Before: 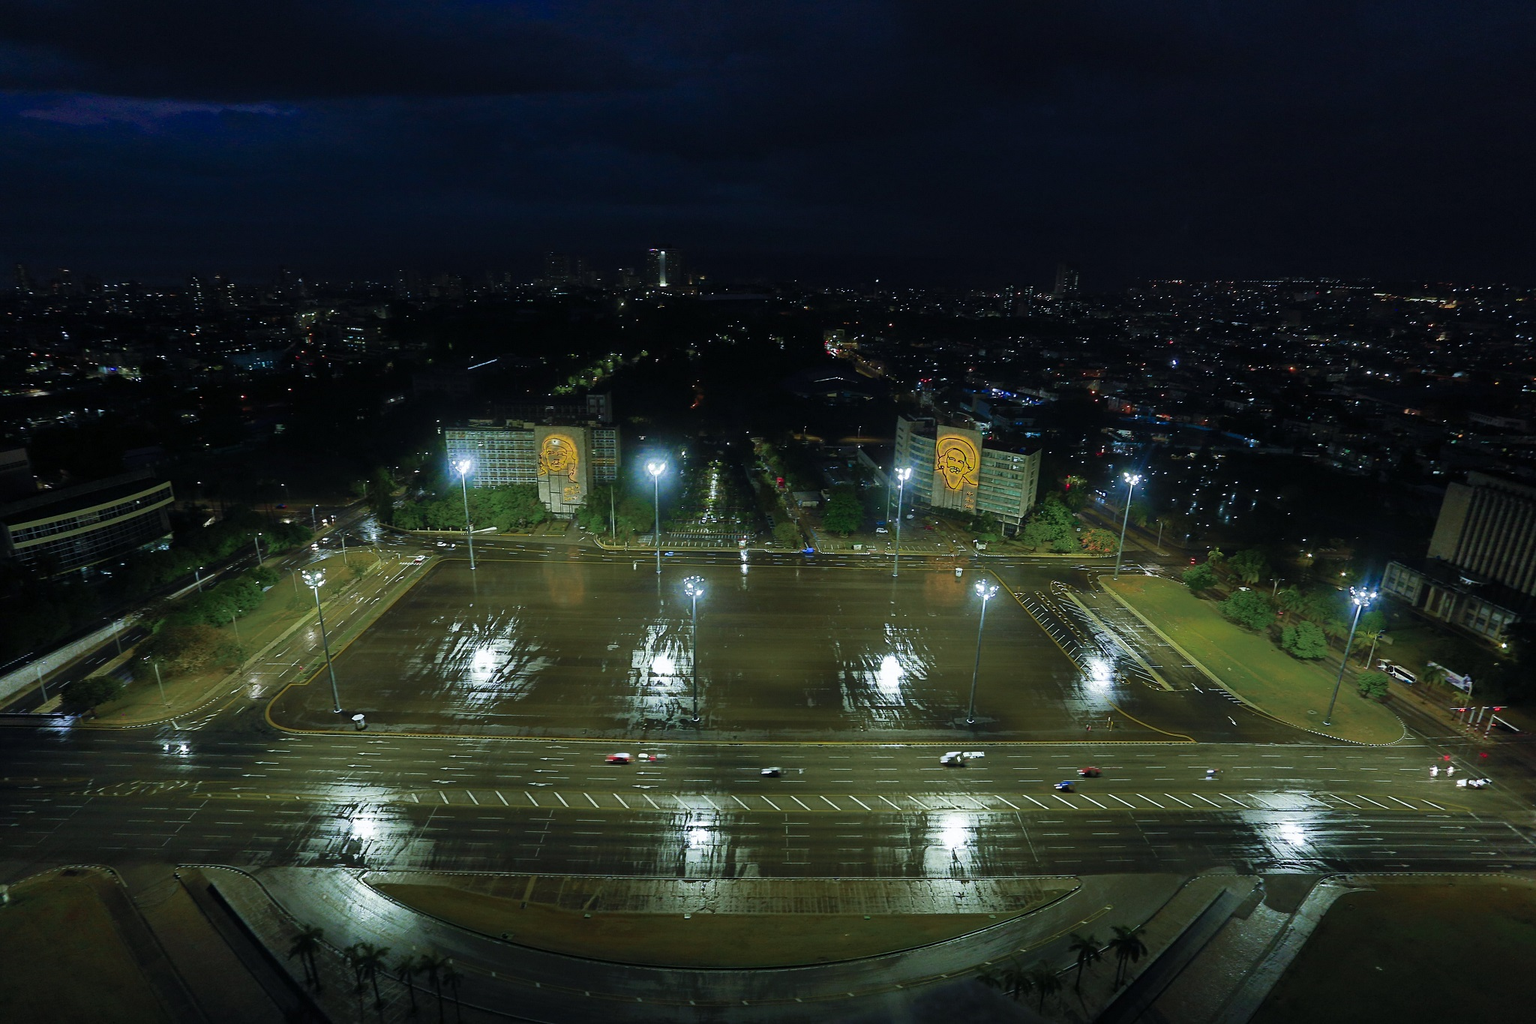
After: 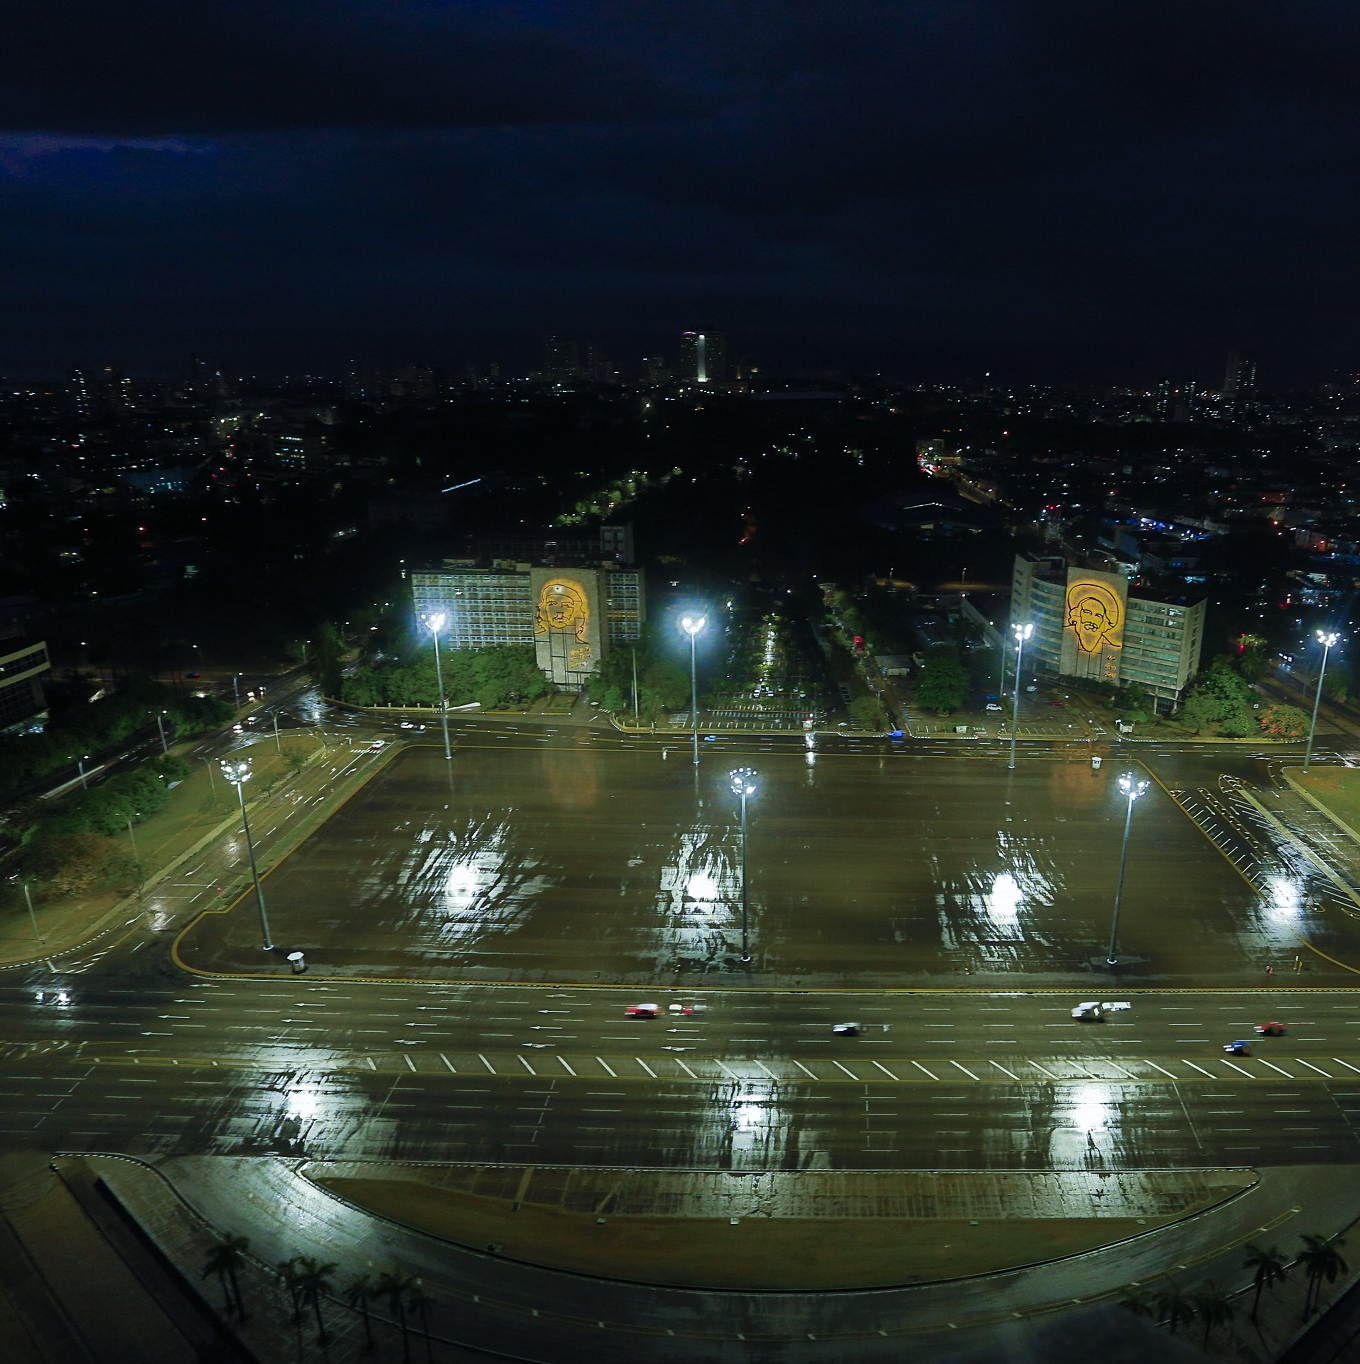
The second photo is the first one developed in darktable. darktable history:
crop and rotate: left 8.889%, right 24.657%
